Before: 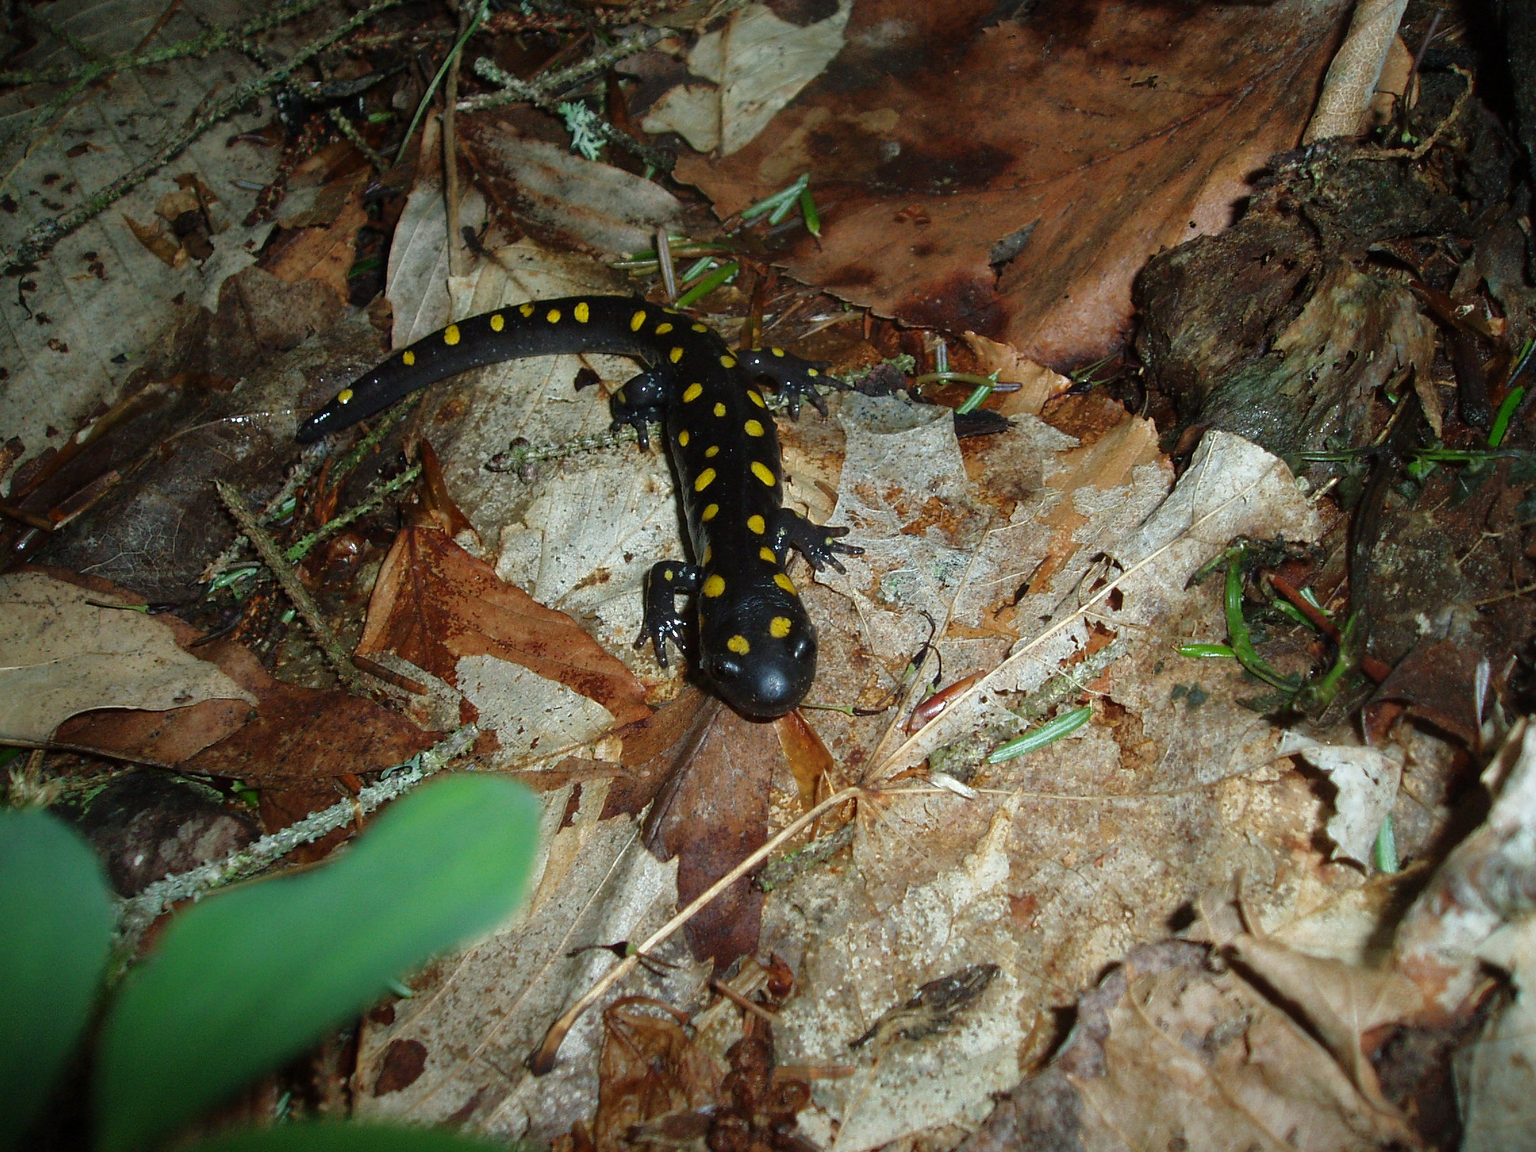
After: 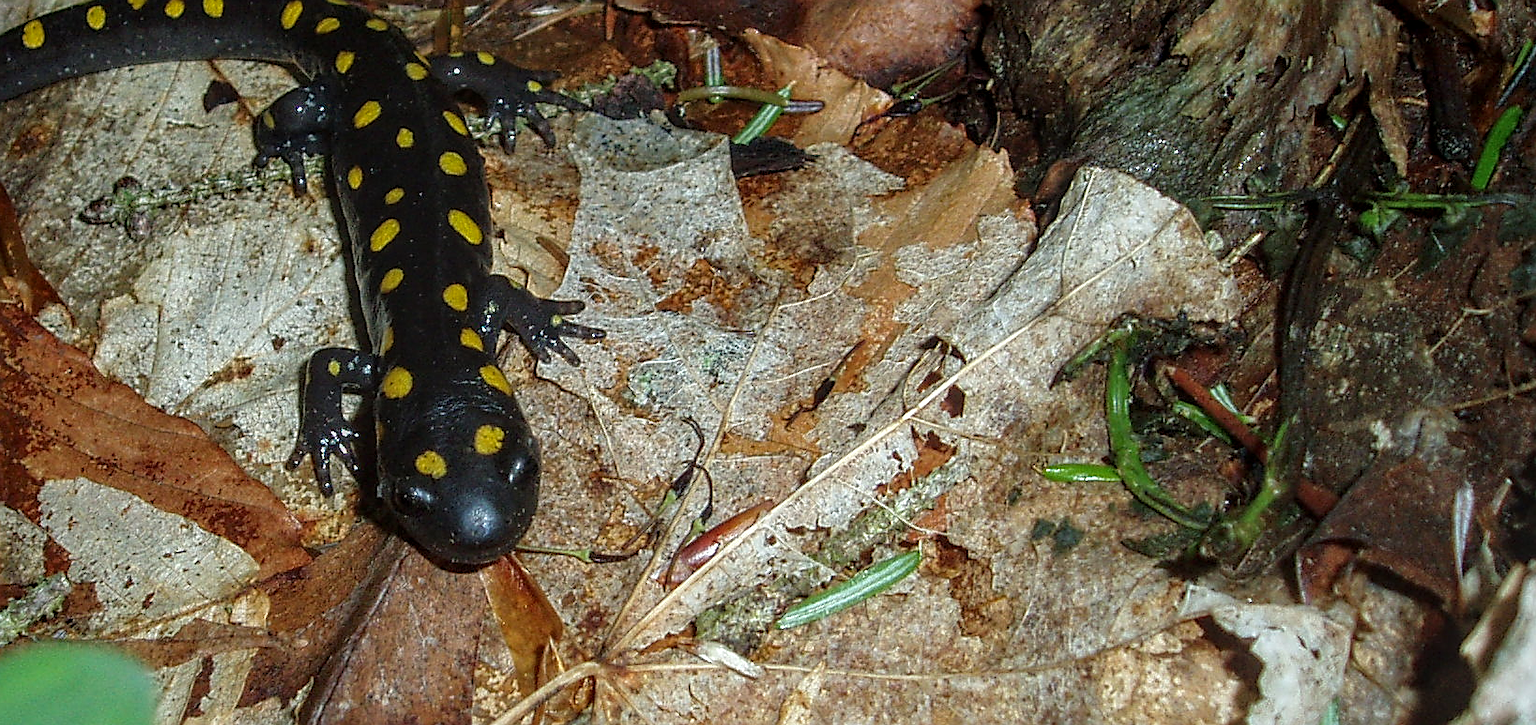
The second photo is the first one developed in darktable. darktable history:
local contrast: highlights 6%, shadows 2%, detail 133%
sharpen: on, module defaults
crop and rotate: left 27.906%, top 26.961%, bottom 27.641%
tone equalizer: on, module defaults
